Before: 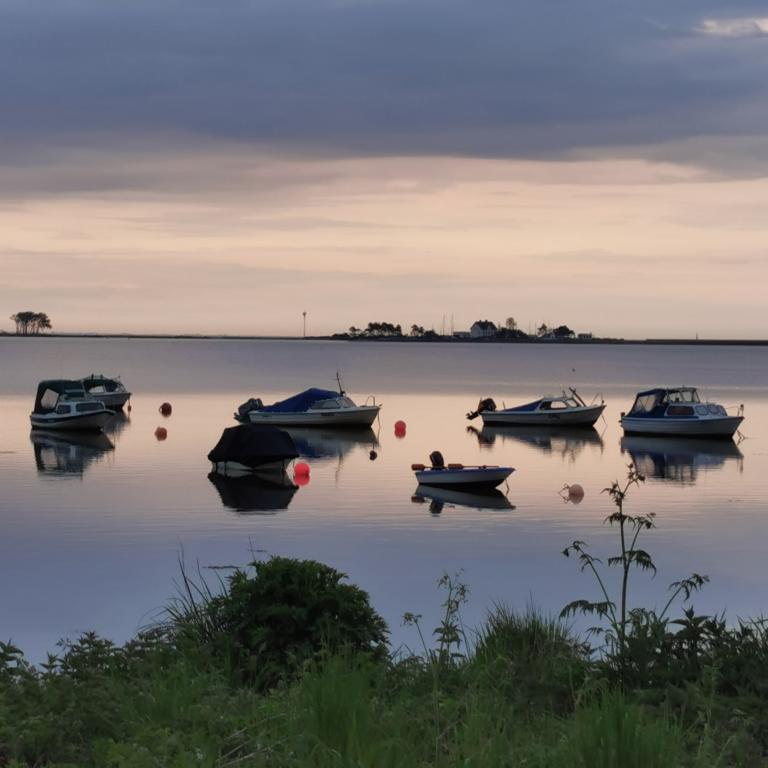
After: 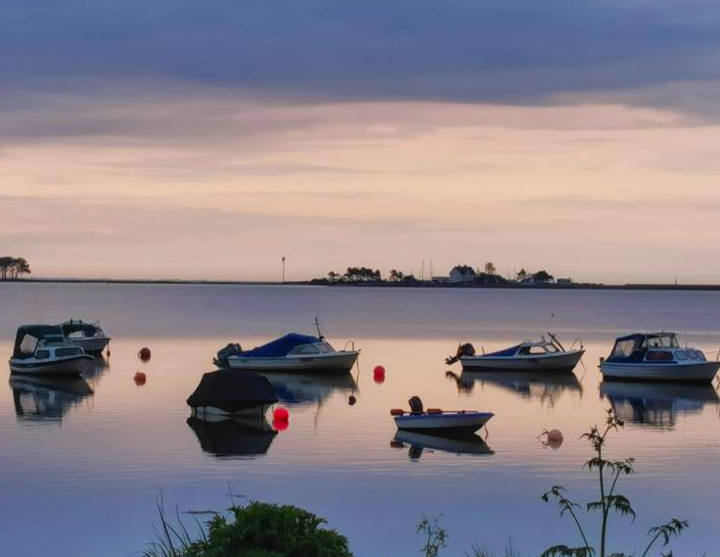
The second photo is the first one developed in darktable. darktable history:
crop: left 2.737%, top 7.287%, right 3.421%, bottom 20.179%
white balance: red 0.983, blue 1.036
local contrast: detail 110%
color balance rgb: linear chroma grading › global chroma 10%, perceptual saturation grading › global saturation 30%, global vibrance 10%
